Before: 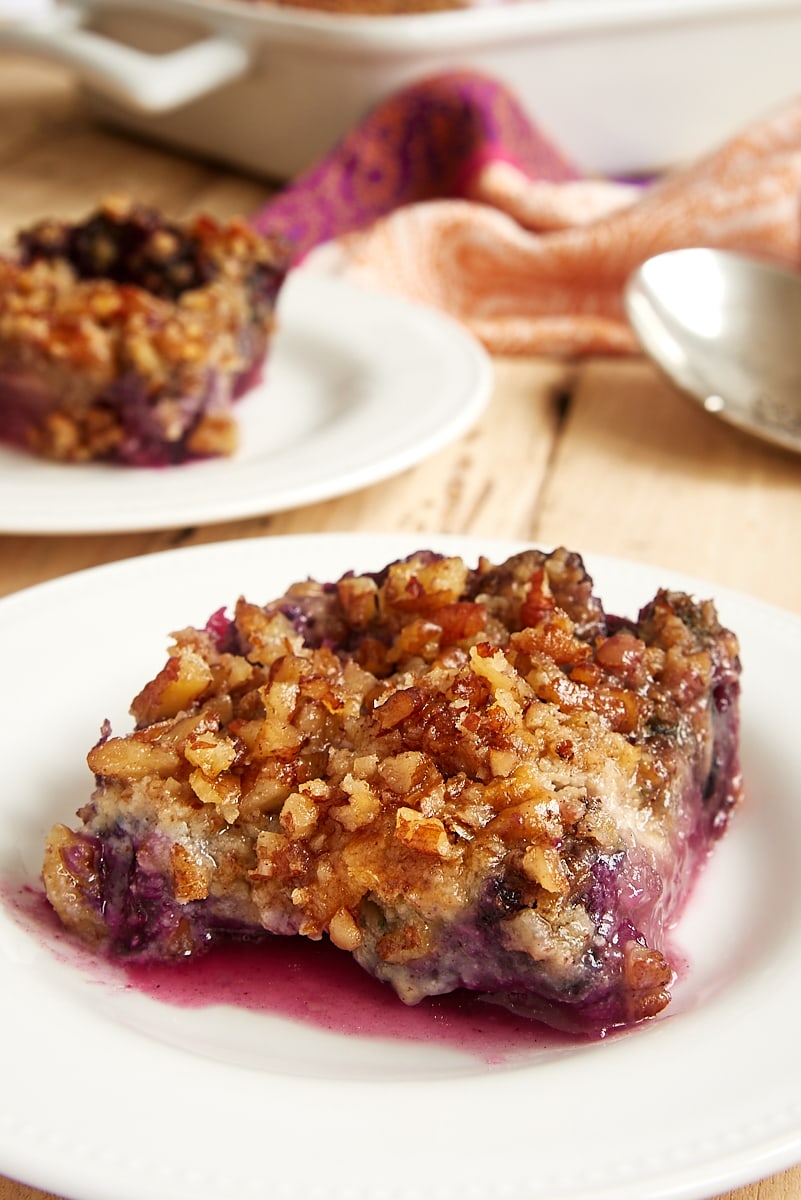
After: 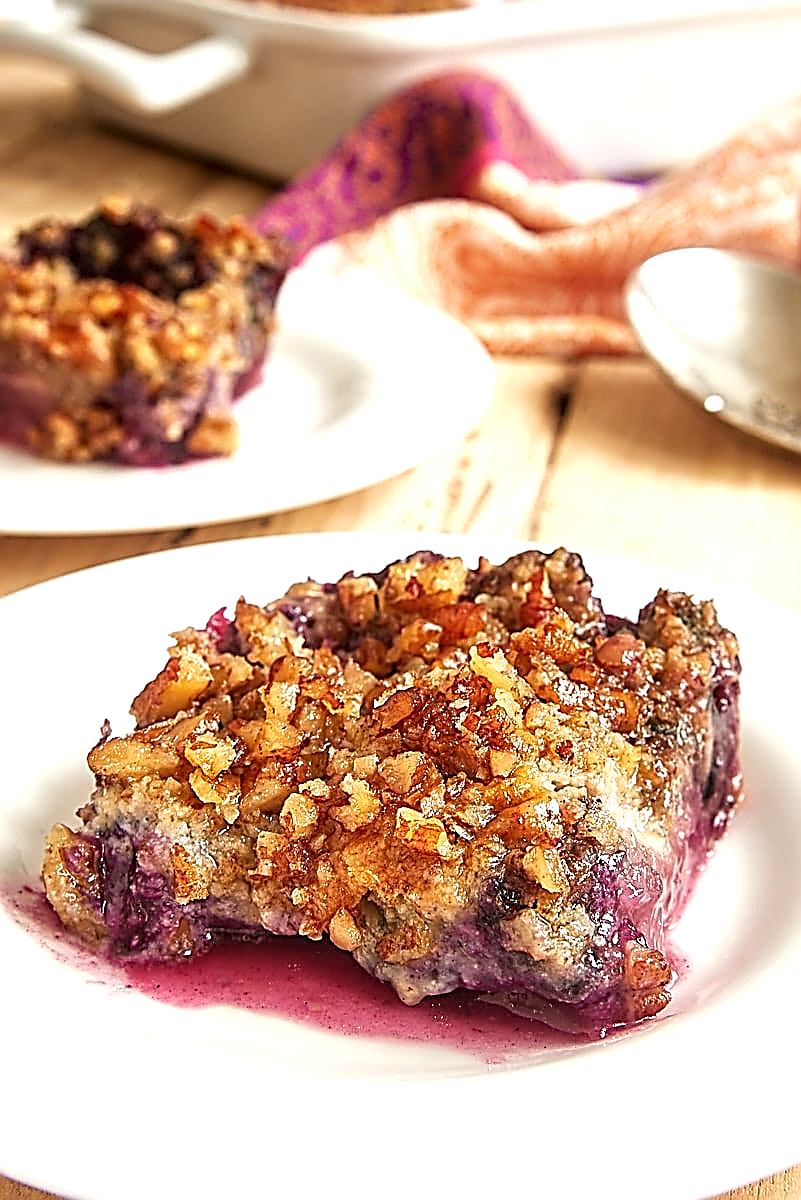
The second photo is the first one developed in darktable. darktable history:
sharpen: amount 1.99
exposure: black level correction 0, exposure 0.498 EV, compensate highlight preservation false
local contrast: on, module defaults
